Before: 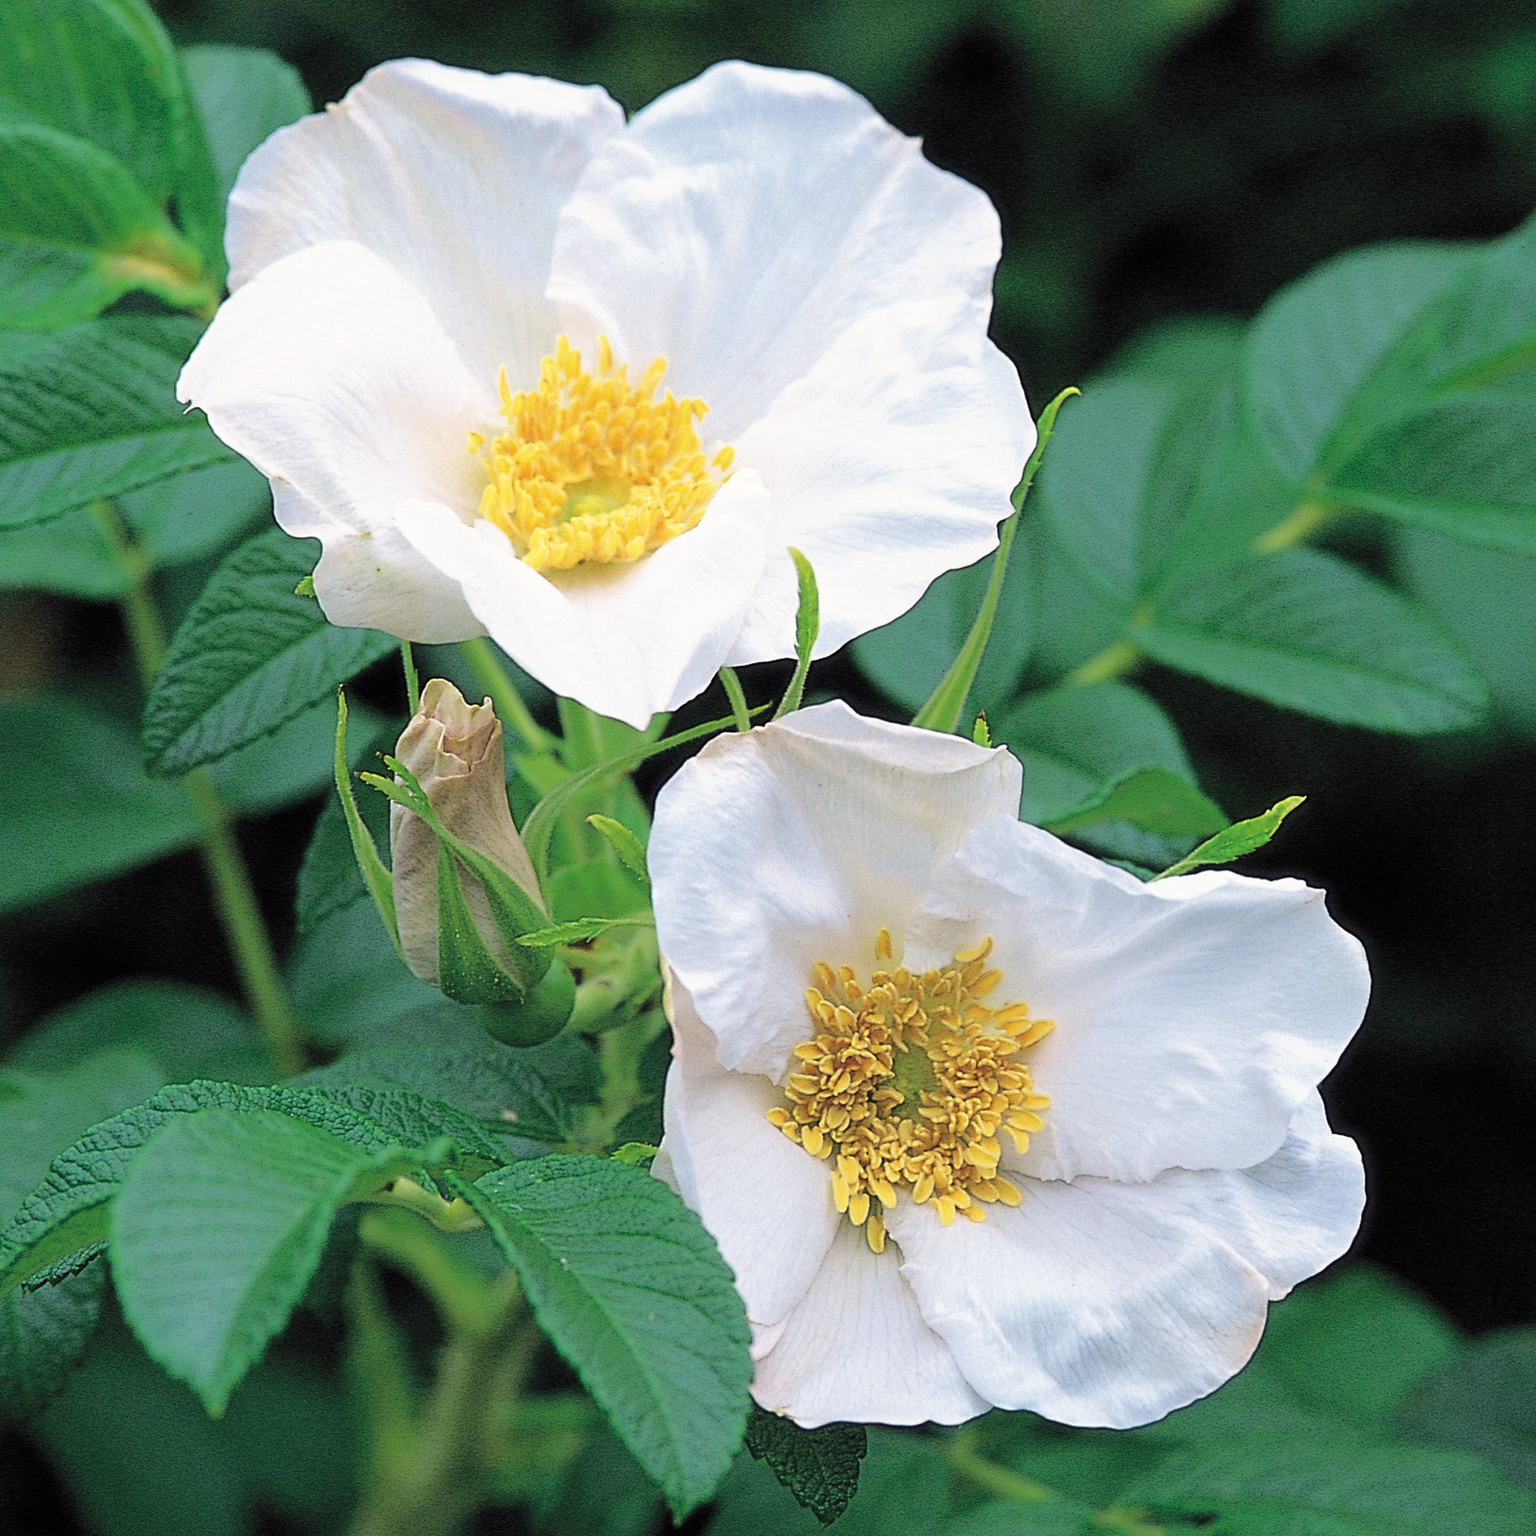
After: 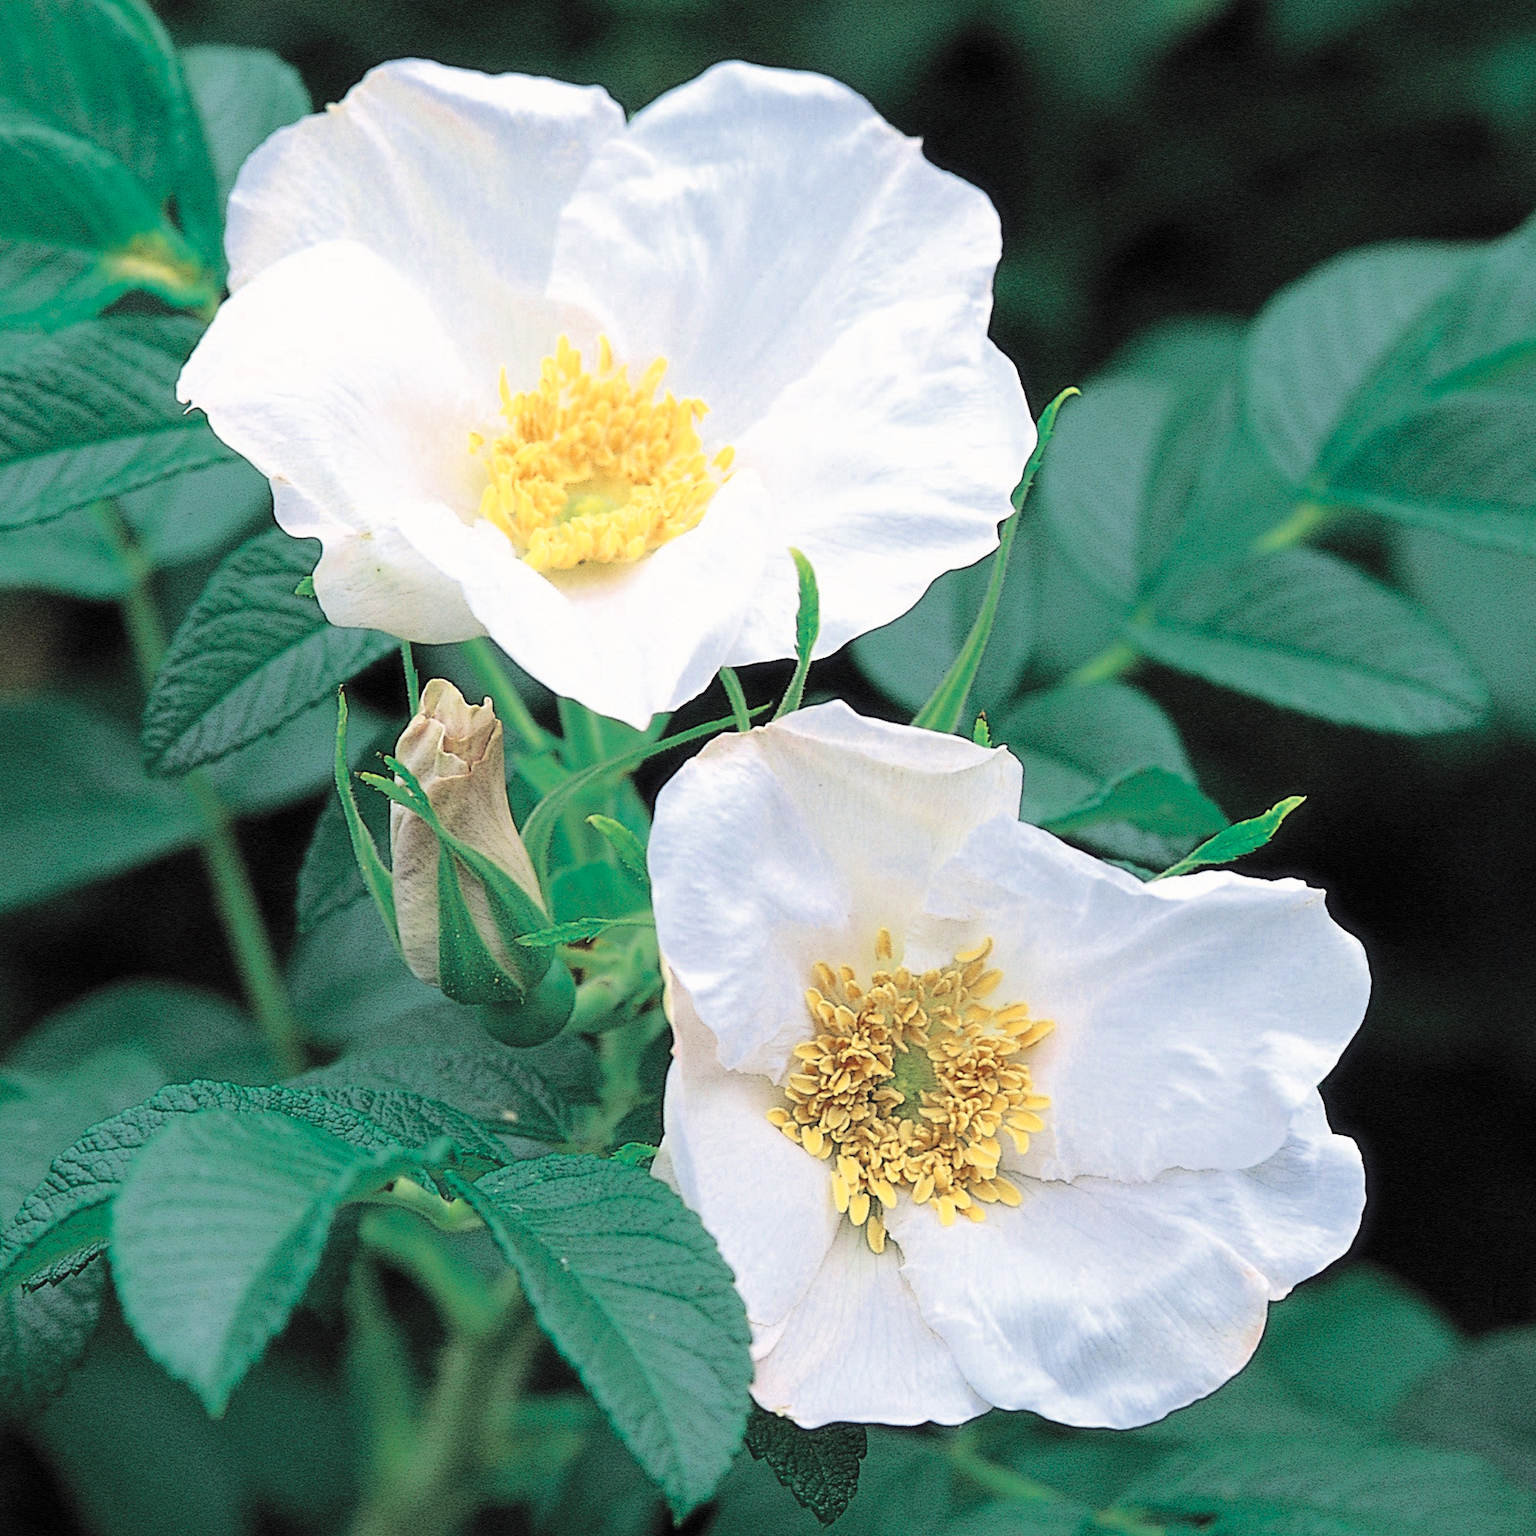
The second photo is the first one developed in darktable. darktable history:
contrast brightness saturation: contrast 0.196, brightness 0.161, saturation 0.221
color zones: curves: ch0 [(0, 0.5) (0.125, 0.4) (0.25, 0.5) (0.375, 0.4) (0.5, 0.4) (0.625, 0.35) (0.75, 0.35) (0.875, 0.5)]; ch1 [(0, 0.35) (0.125, 0.45) (0.25, 0.35) (0.375, 0.35) (0.5, 0.35) (0.625, 0.35) (0.75, 0.45) (0.875, 0.35)]; ch2 [(0, 0.6) (0.125, 0.5) (0.25, 0.5) (0.375, 0.6) (0.5, 0.6) (0.625, 0.5) (0.75, 0.5) (0.875, 0.5)]
